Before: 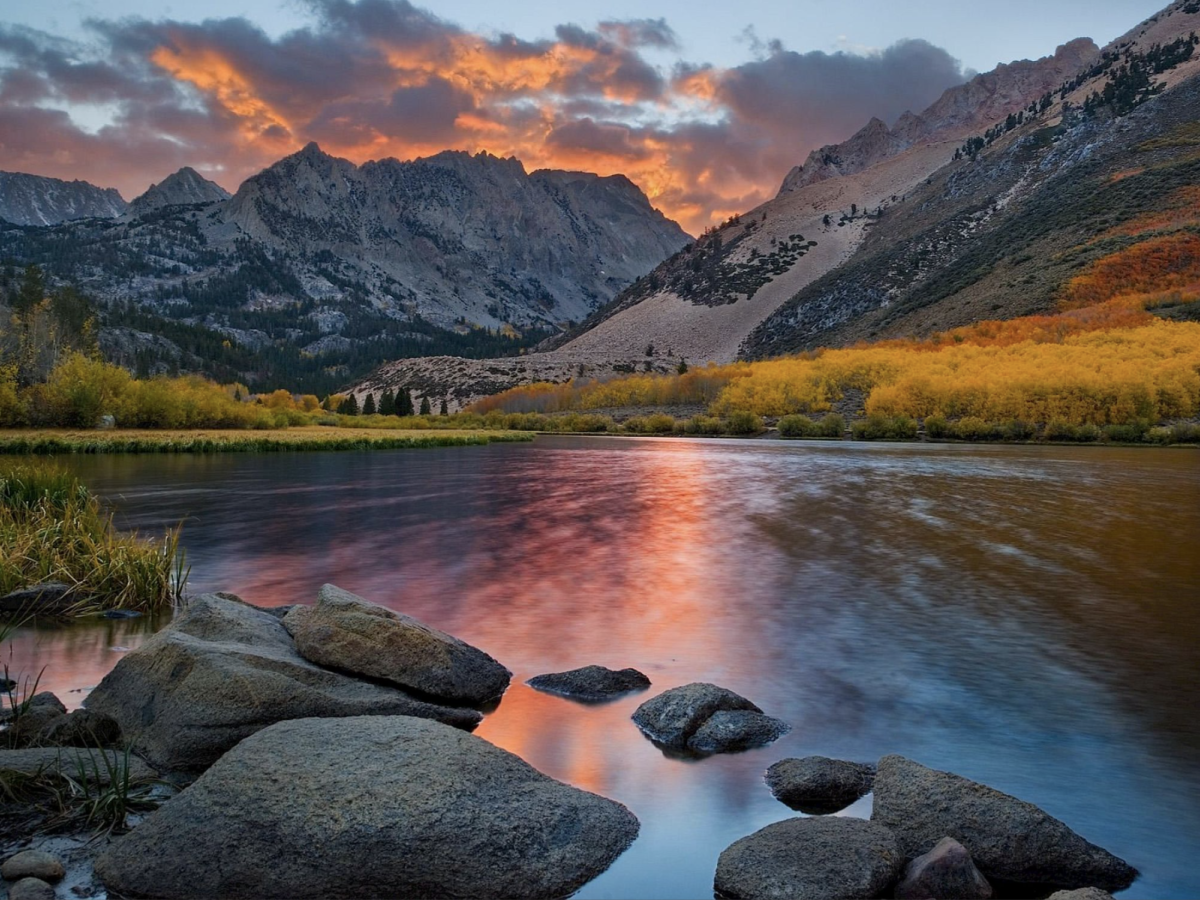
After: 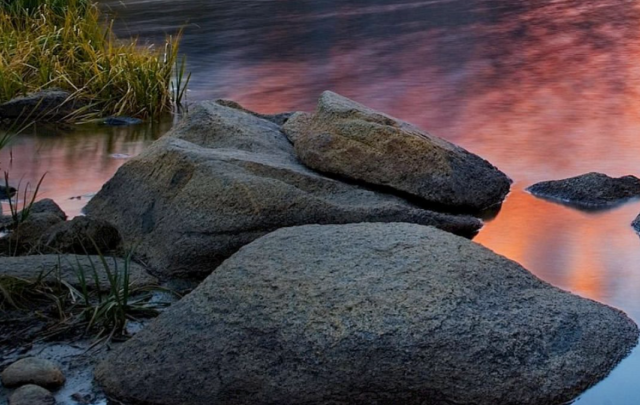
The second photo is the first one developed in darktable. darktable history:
color balance: output saturation 110%
white balance: red 1.004, blue 1.024
crop and rotate: top 54.778%, right 46.61%, bottom 0.159%
